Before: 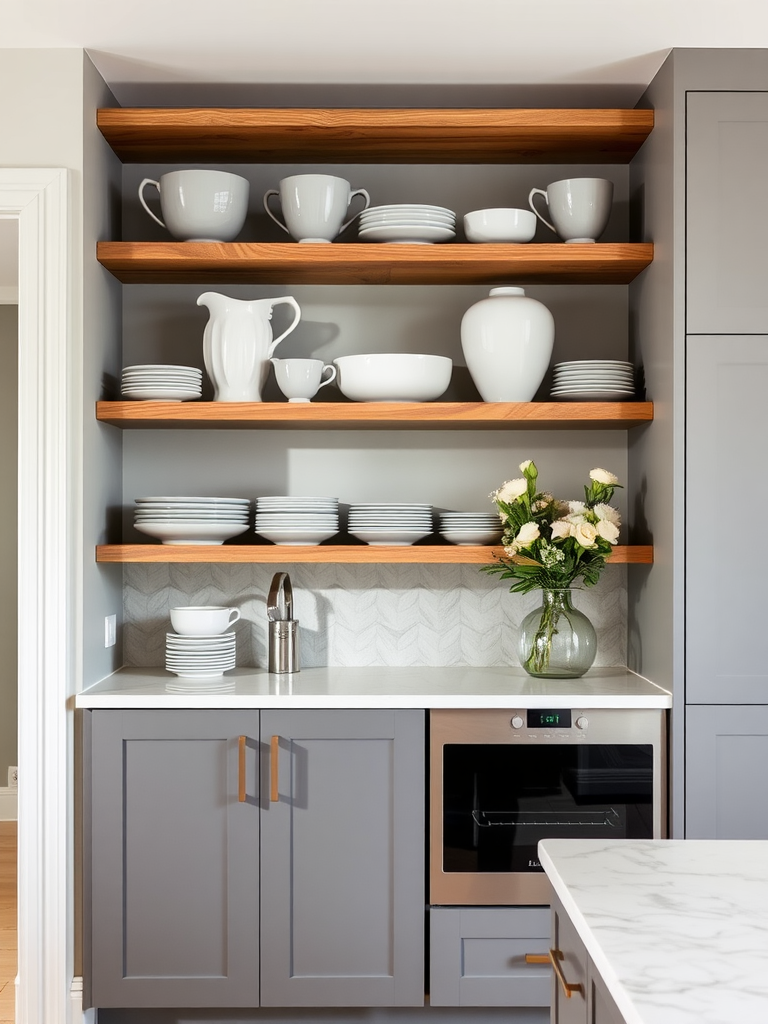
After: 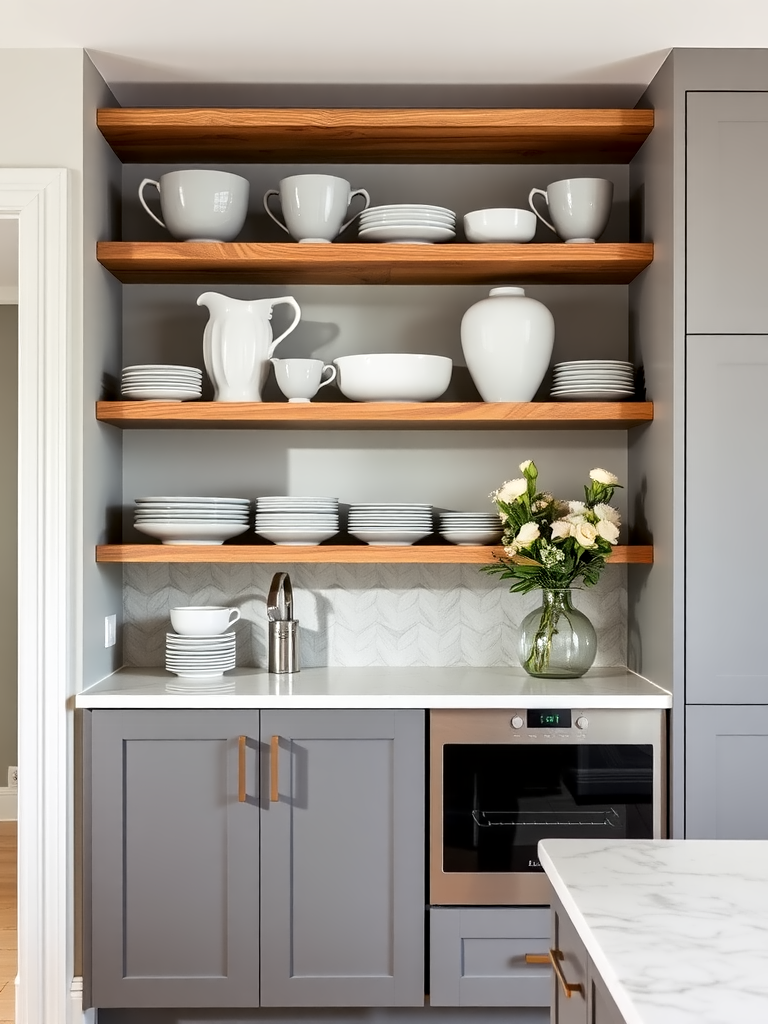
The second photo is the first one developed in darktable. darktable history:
contrast equalizer: y [[0.5, 0.542, 0.583, 0.625, 0.667, 0.708], [0.5 ×6], [0.5 ×6], [0, 0.033, 0.067, 0.1, 0.133, 0.167], [0, 0.05, 0.1, 0.15, 0.2, 0.25]], mix 0.279
